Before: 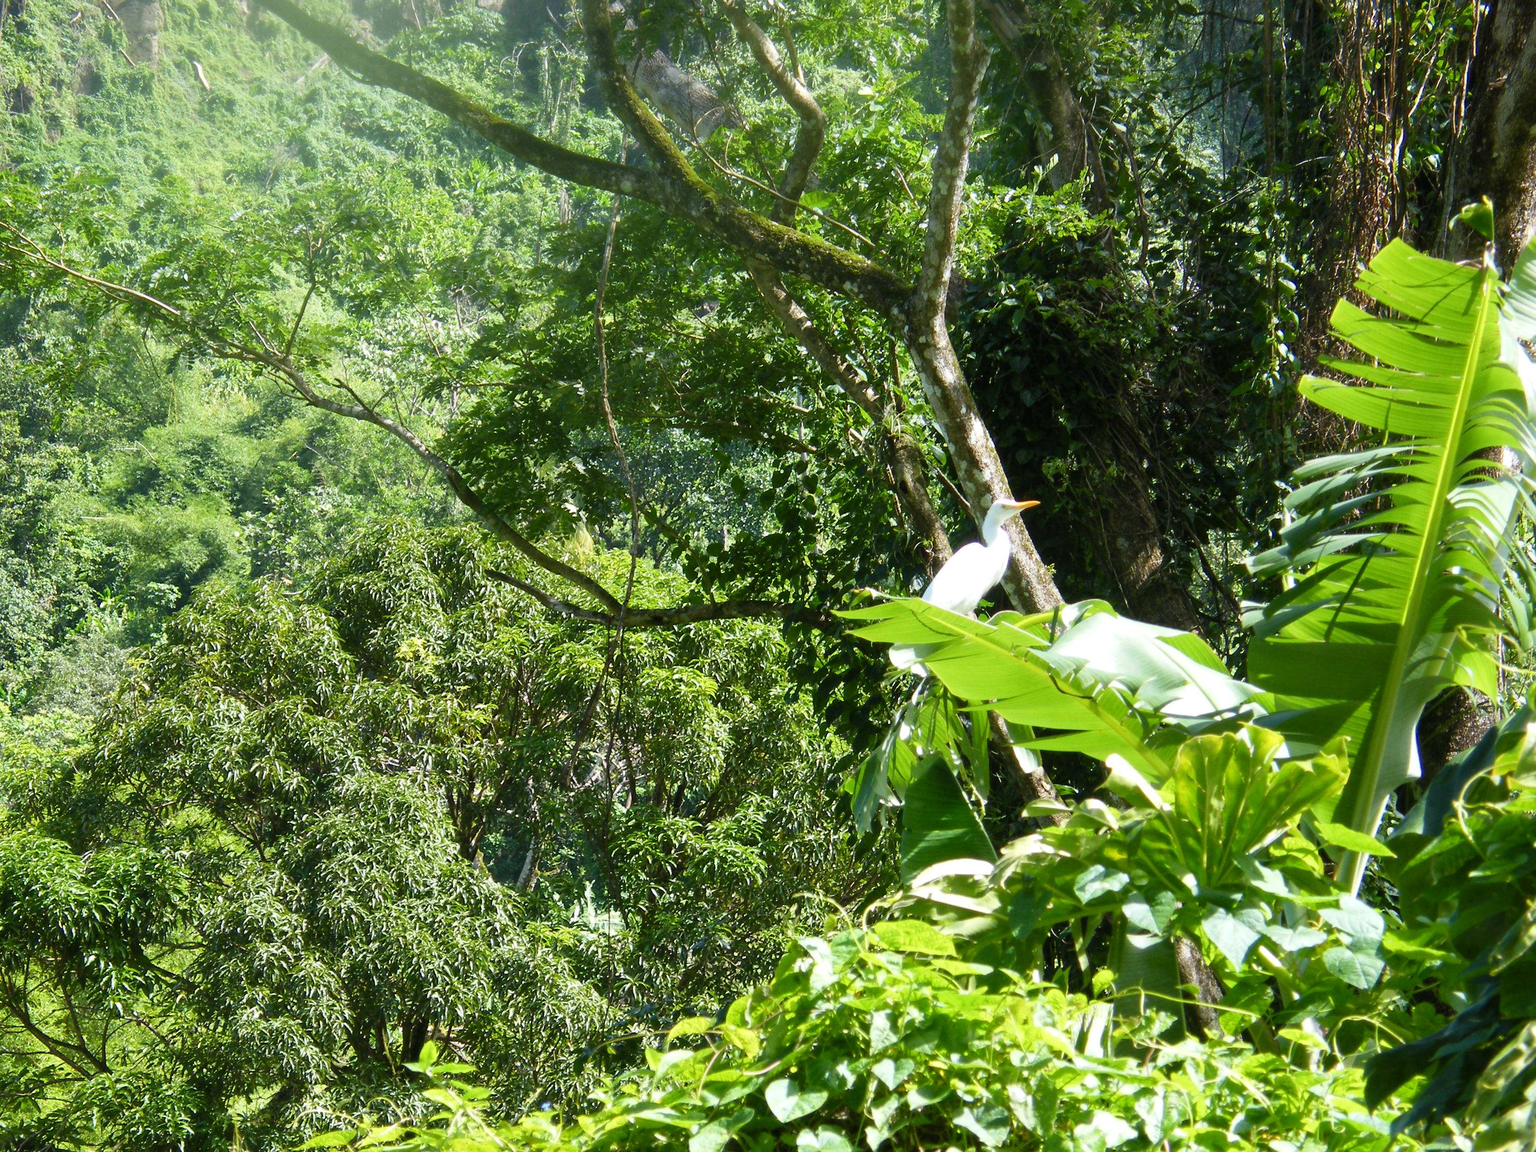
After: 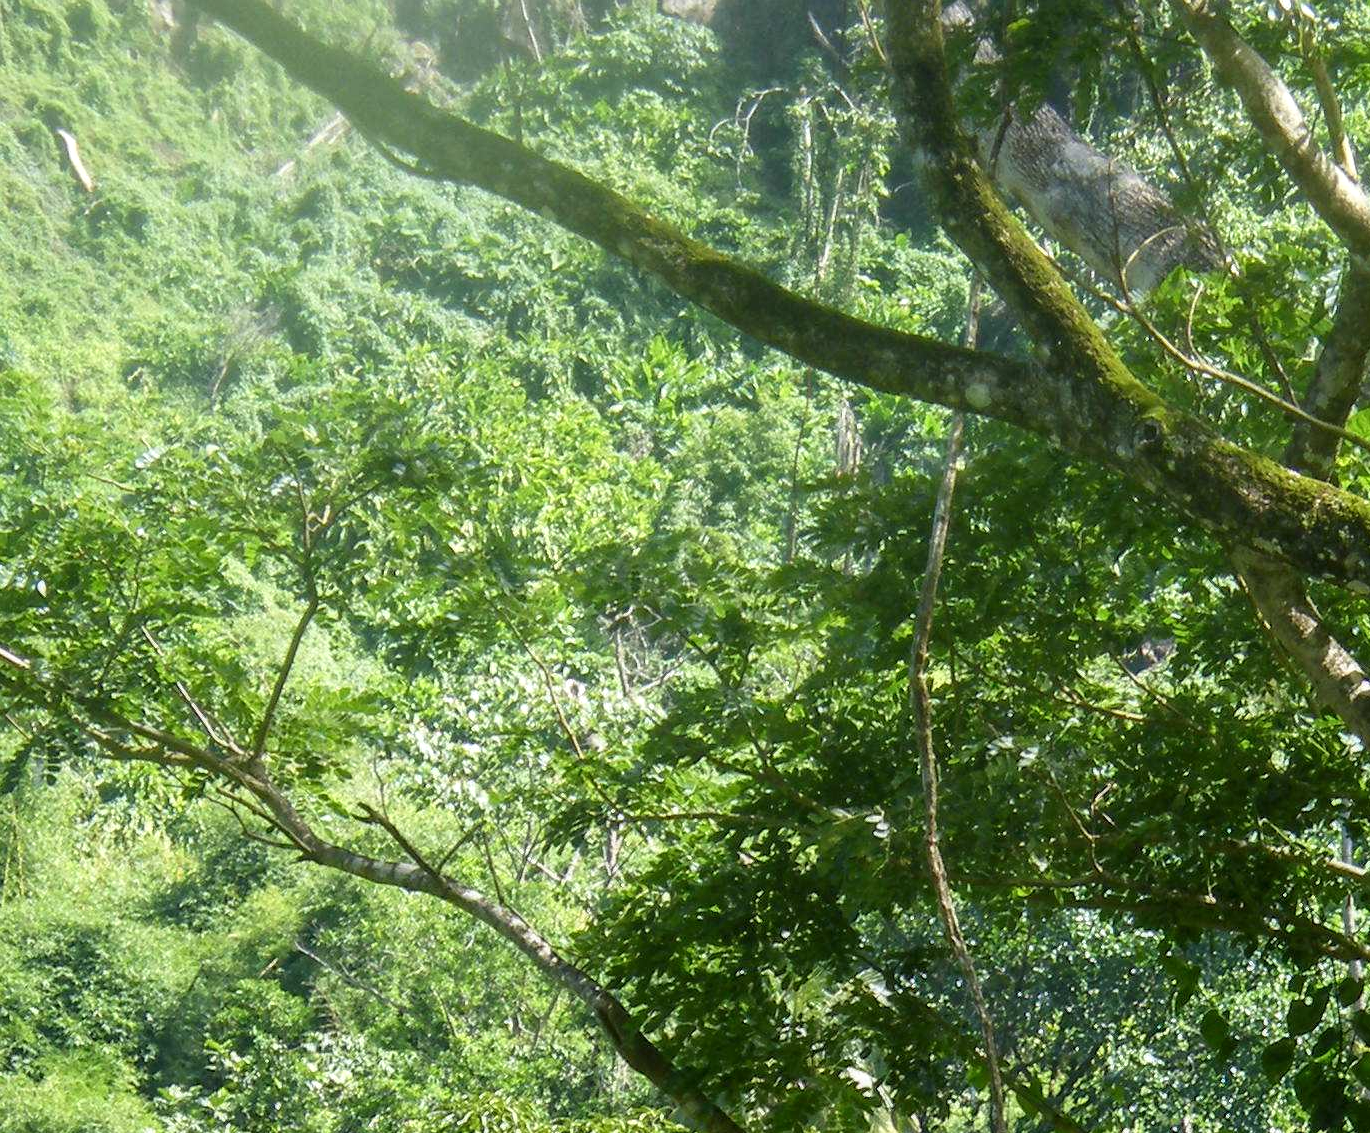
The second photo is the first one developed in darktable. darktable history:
local contrast: on, module defaults
crop and rotate: left 10.817%, top 0.062%, right 47.194%, bottom 53.626%
